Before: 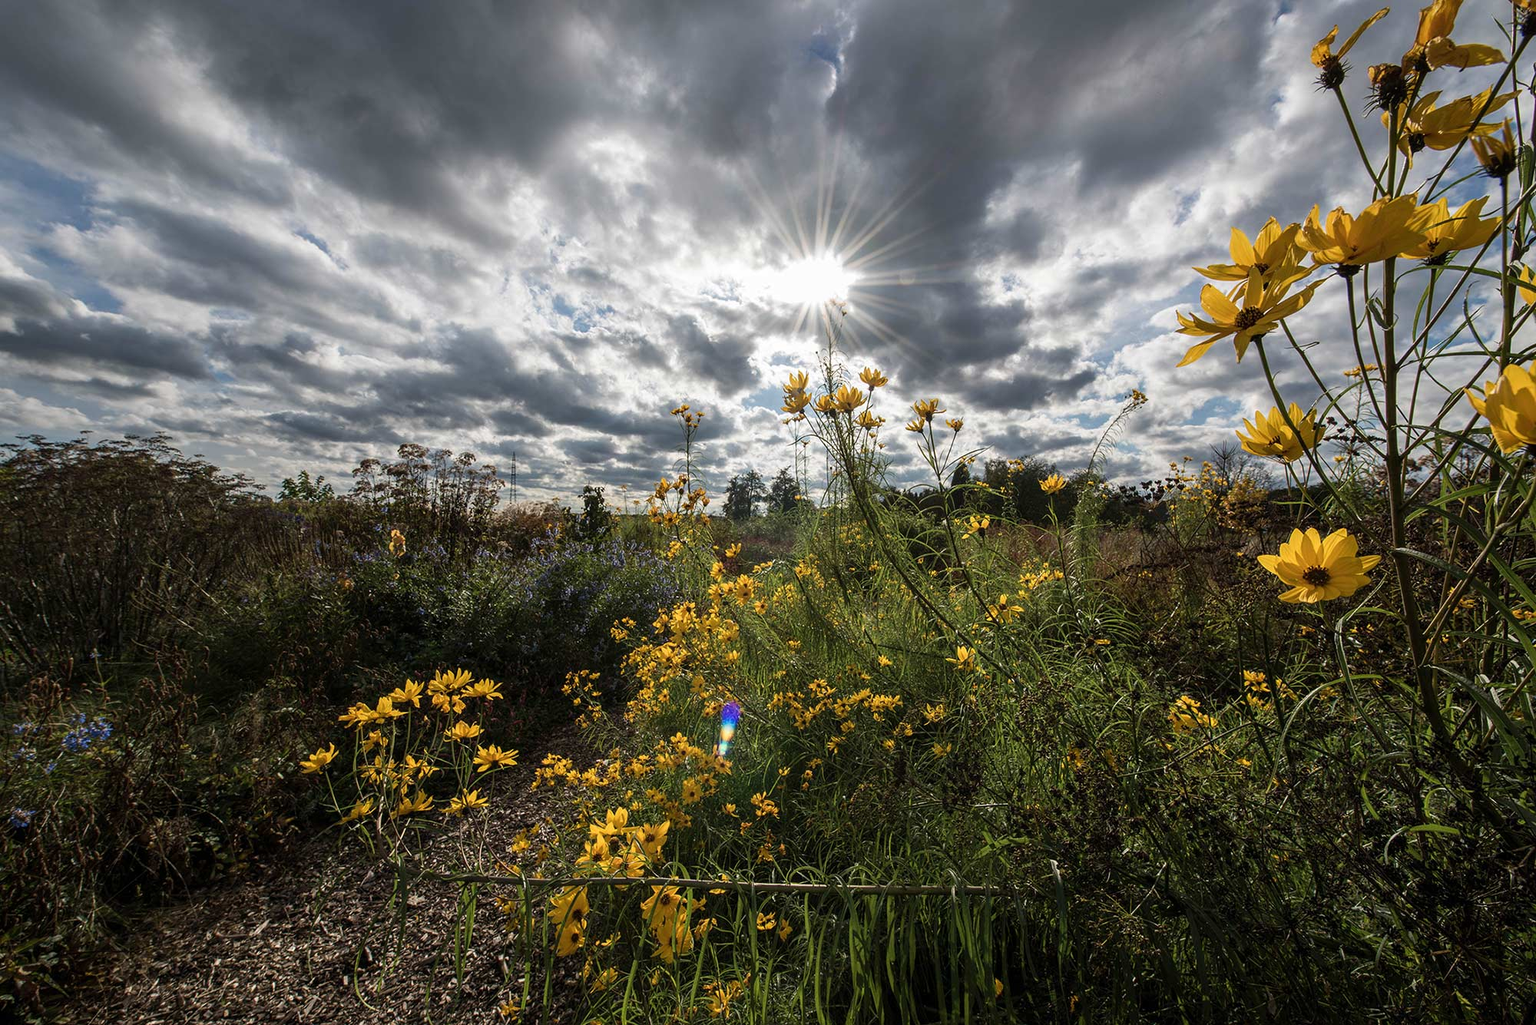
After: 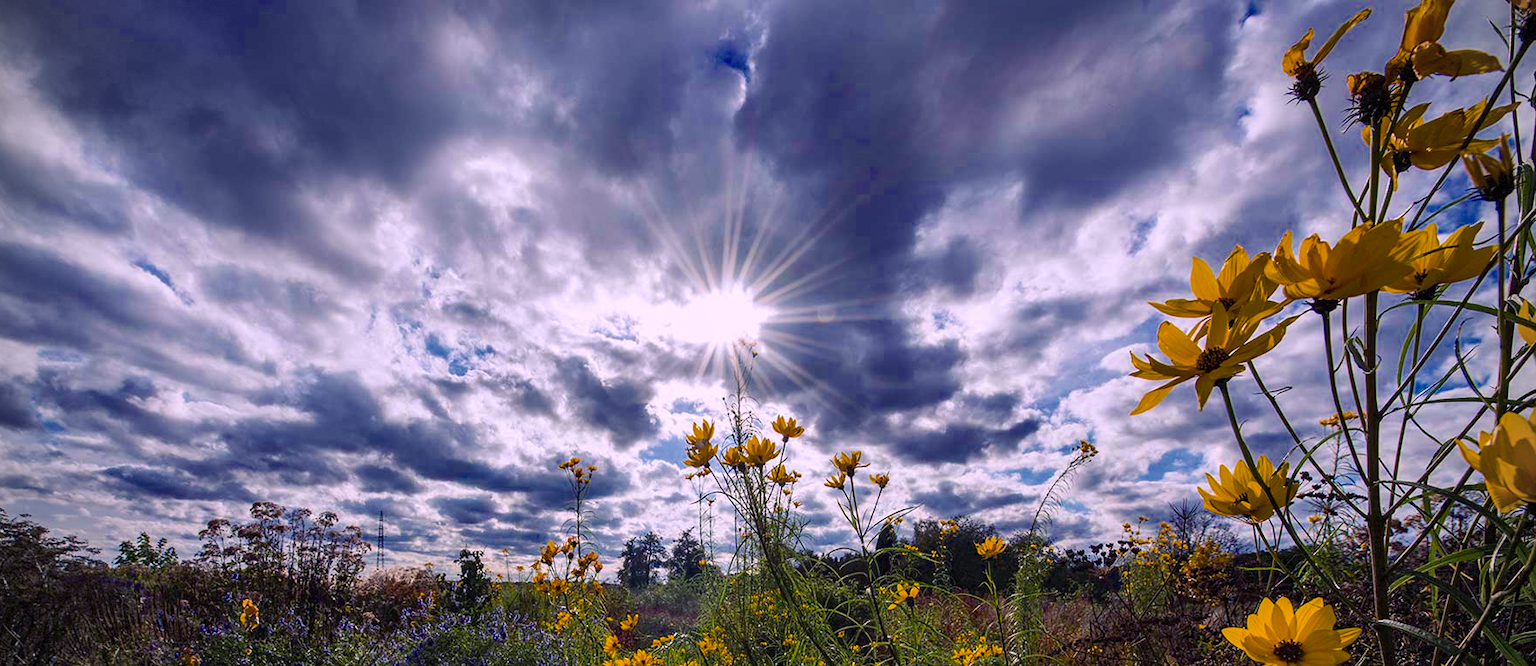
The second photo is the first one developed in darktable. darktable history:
crop and rotate: left 11.544%, bottom 42.465%
shadows and highlights: shadows 32.93, highlights -46.2, compress 49.79%, soften with gaussian
color balance rgb: shadows lift › luminance -21.908%, shadows lift › chroma 8.793%, shadows lift › hue 285.46°, highlights gain › chroma 4.563%, highlights gain › hue 32.55°, linear chroma grading › global chroma 9.675%, perceptual saturation grading › global saturation 29.419%, global vibrance 16.186%, saturation formula JzAzBz (2021)
color calibration: x 0.38, y 0.389, temperature 4079.62 K
vignetting: brightness -0.517, saturation -0.516, dithering 8-bit output
